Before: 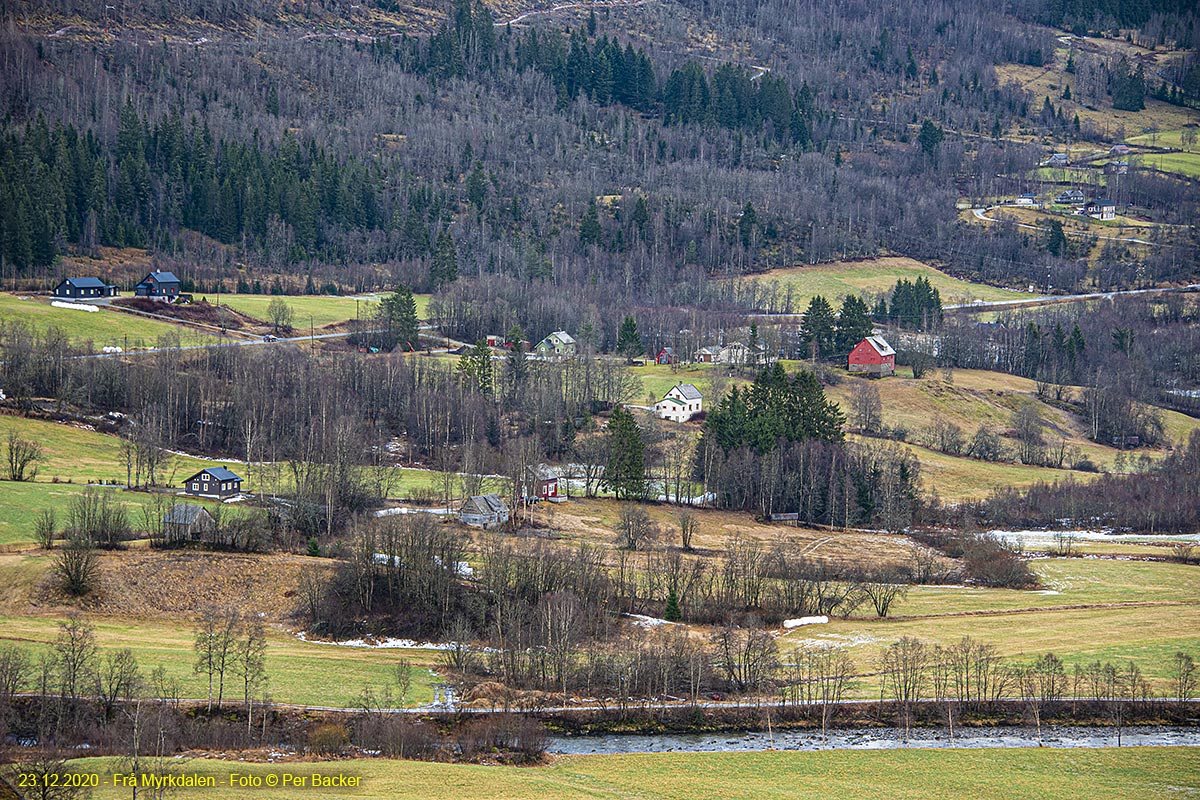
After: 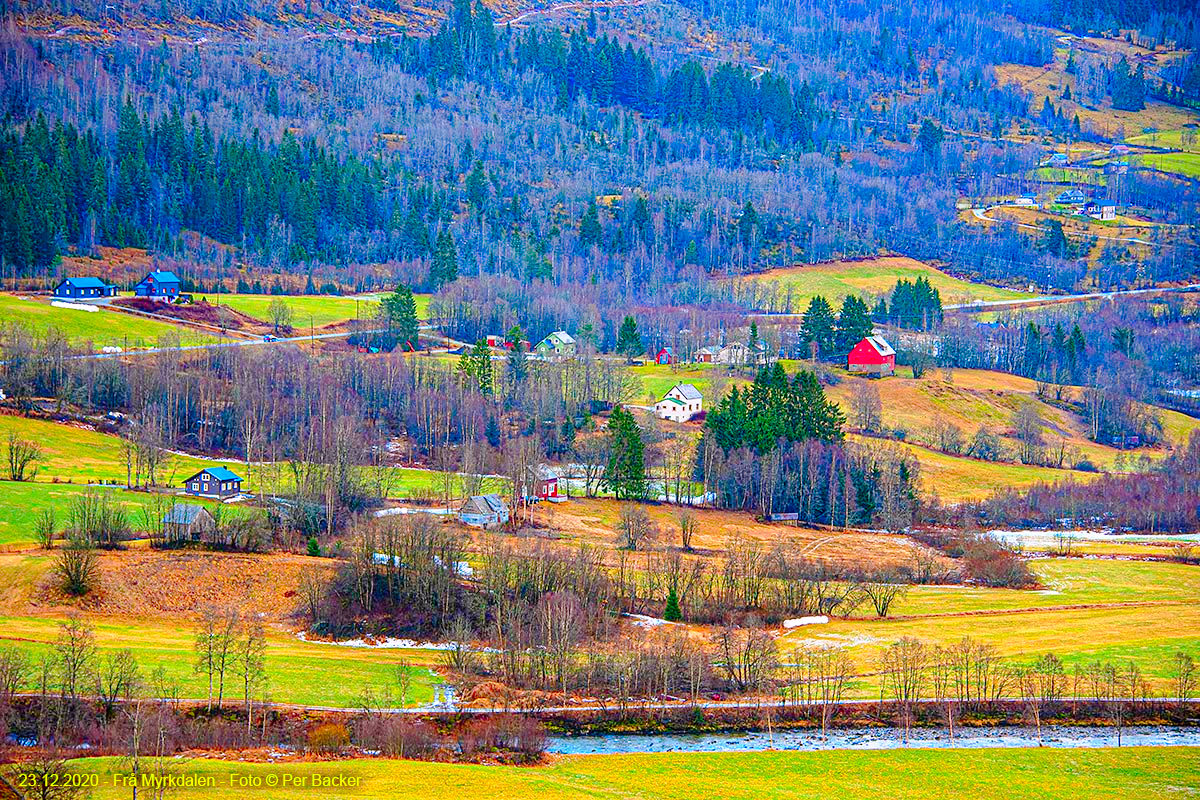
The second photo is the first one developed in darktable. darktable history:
tone curve: curves: ch0 [(0, 0) (0.003, 0.004) (0.011, 0.015) (0.025, 0.033) (0.044, 0.058) (0.069, 0.091) (0.1, 0.131) (0.136, 0.178) (0.177, 0.232) (0.224, 0.294) (0.277, 0.362) (0.335, 0.434) (0.399, 0.512) (0.468, 0.582) (0.543, 0.646) (0.623, 0.713) (0.709, 0.783) (0.801, 0.876) (0.898, 0.938) (1, 1)], preserve colors none
color zones: curves: ch0 [(0.068, 0.464) (0.25, 0.5) (0.48, 0.508) (0.75, 0.536) (0.886, 0.476) (0.967, 0.456)]; ch1 [(0.066, 0.456) (0.25, 0.5) (0.616, 0.508) (0.746, 0.56) (0.934, 0.444)]
color correction: highlights a* 1.59, highlights b* -1.7, saturation 2.48
